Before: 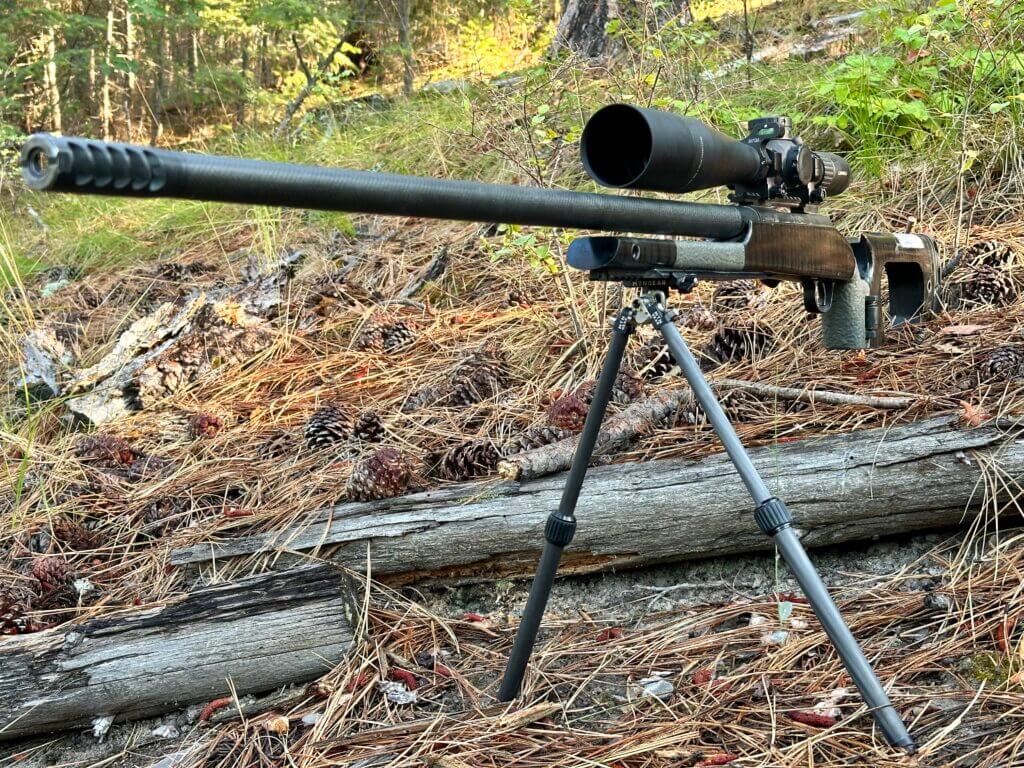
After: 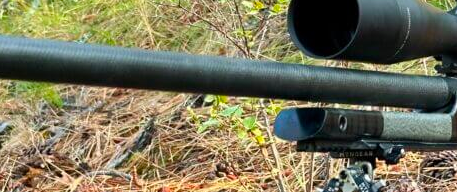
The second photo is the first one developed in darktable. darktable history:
shadows and highlights: shadows 32, highlights -32, soften with gaussian
crop: left 28.64%, top 16.832%, right 26.637%, bottom 58.055%
